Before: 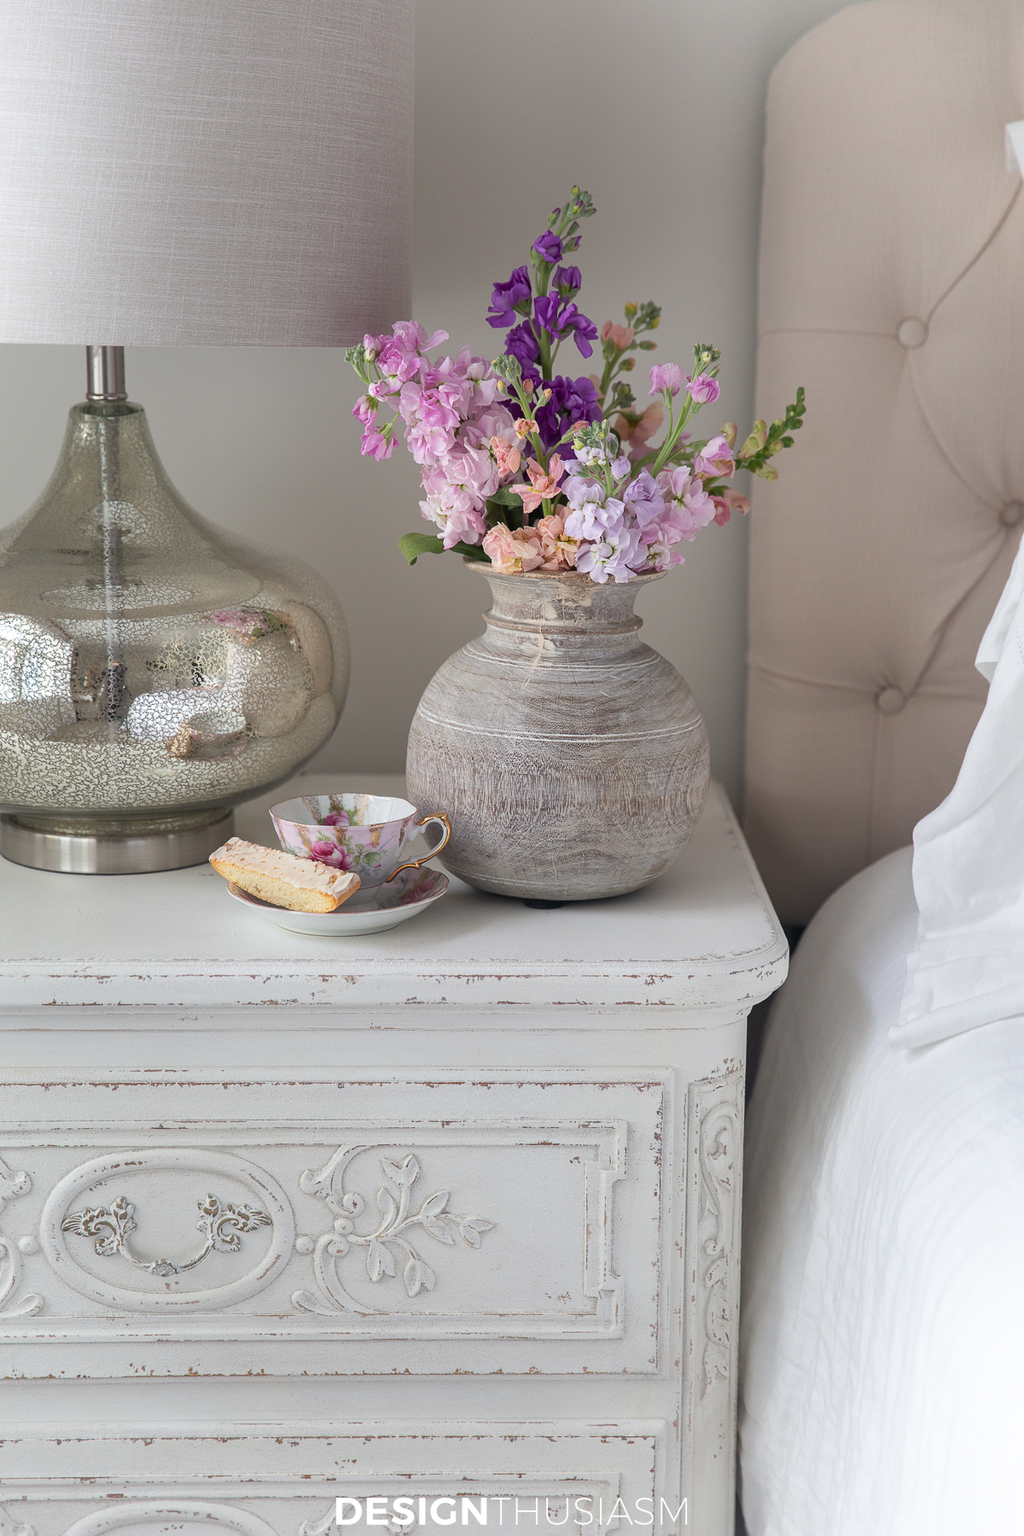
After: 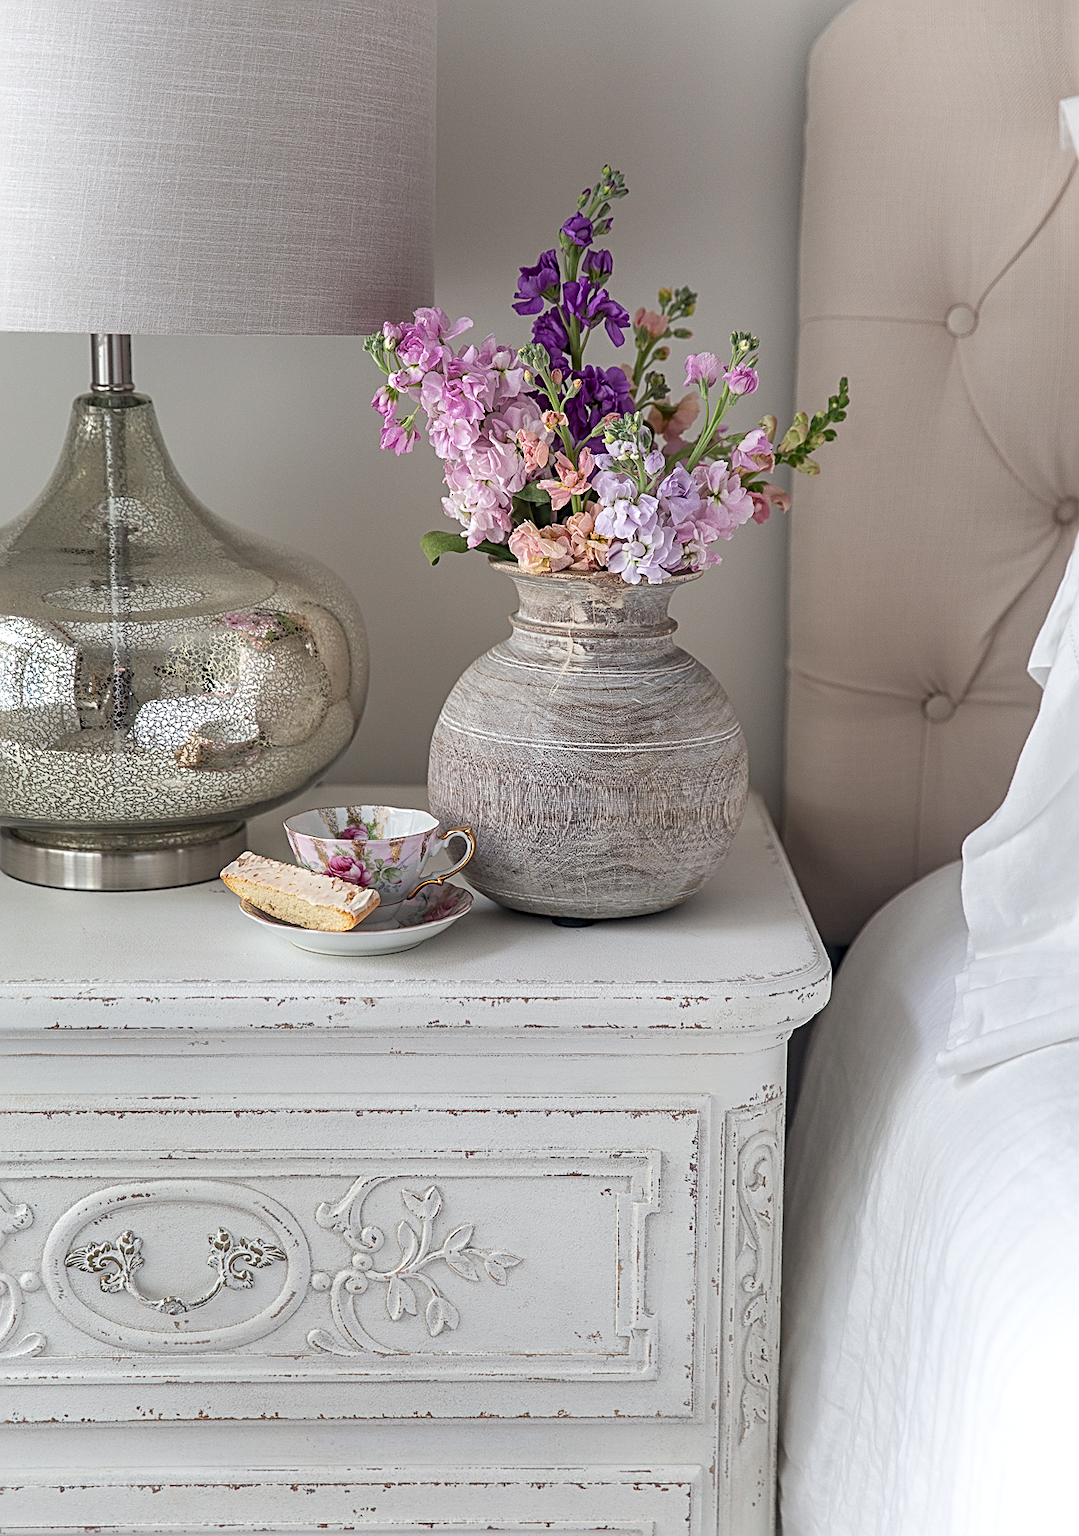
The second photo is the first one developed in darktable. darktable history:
crop and rotate: top 1.934%, bottom 3.177%
local contrast: on, module defaults
sharpen: radius 2.846, amount 0.717
